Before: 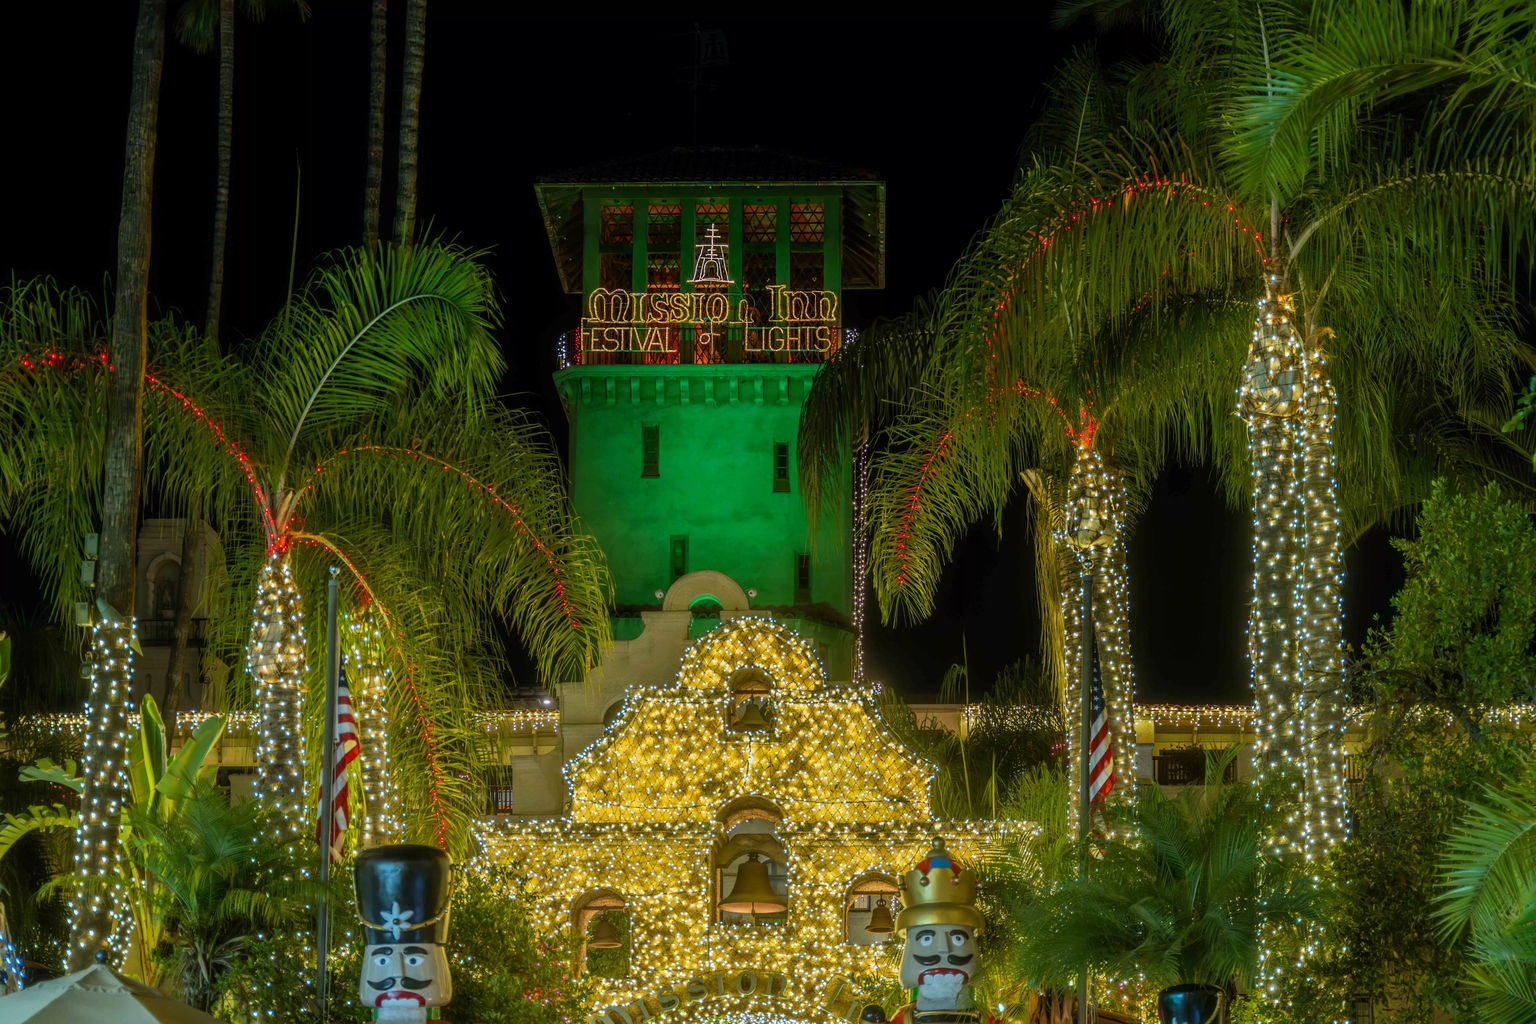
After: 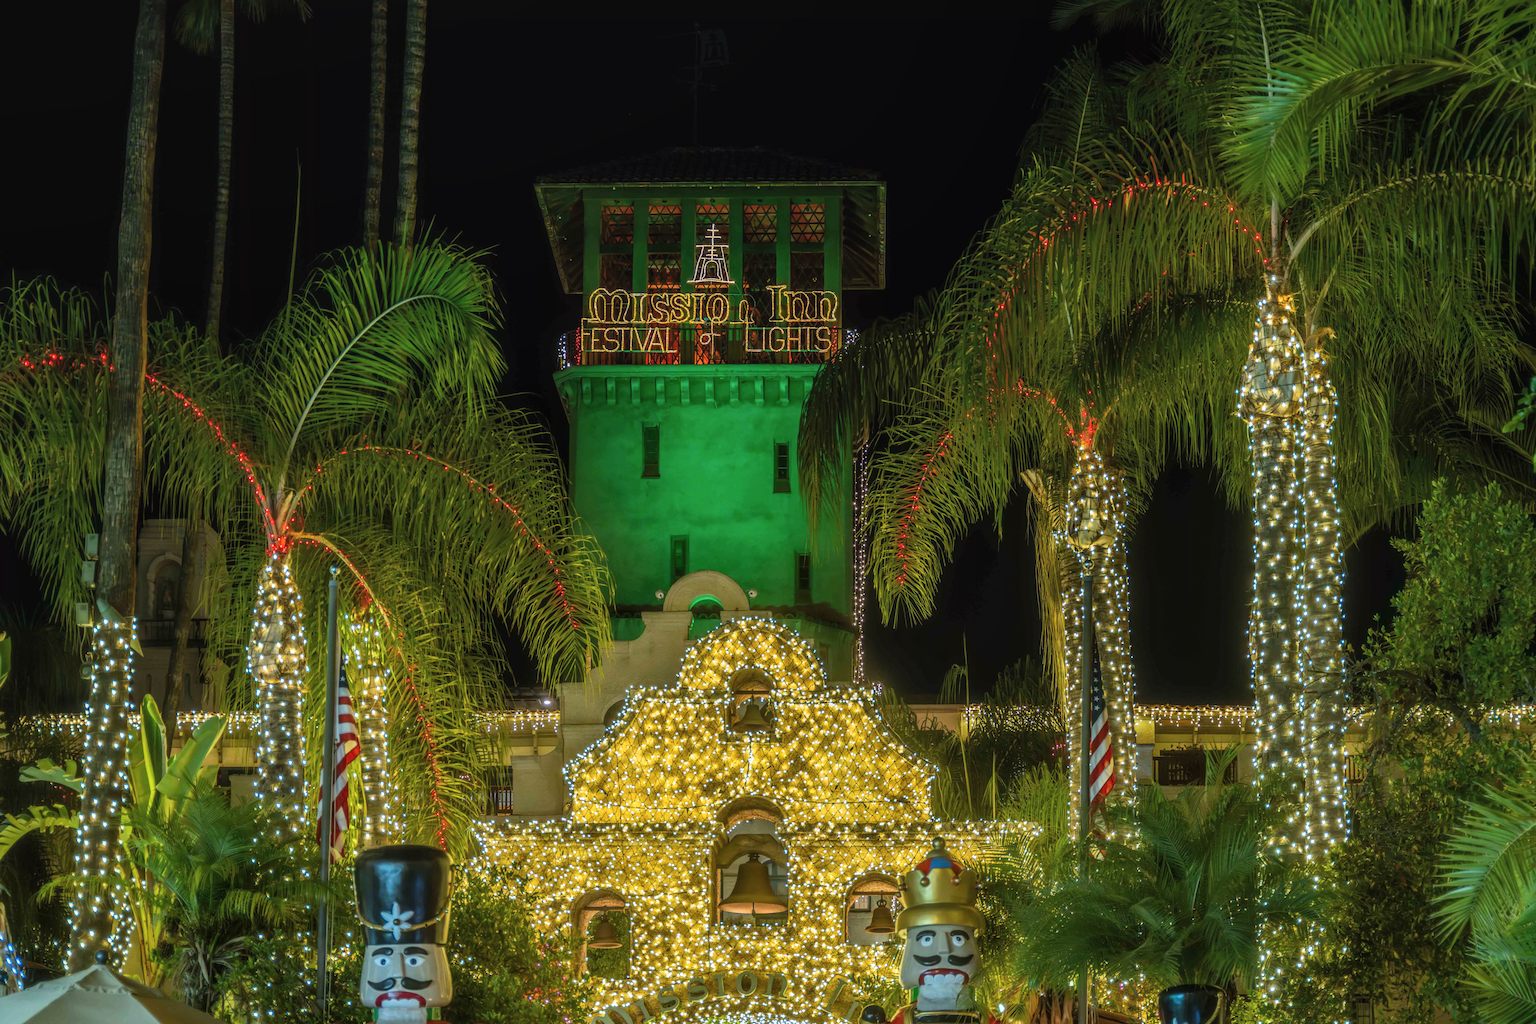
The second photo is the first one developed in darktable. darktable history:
exposure: black level correction -0.004, exposure 0.058 EV, compensate exposure bias true, compensate highlight preservation false
local contrast: on, module defaults
